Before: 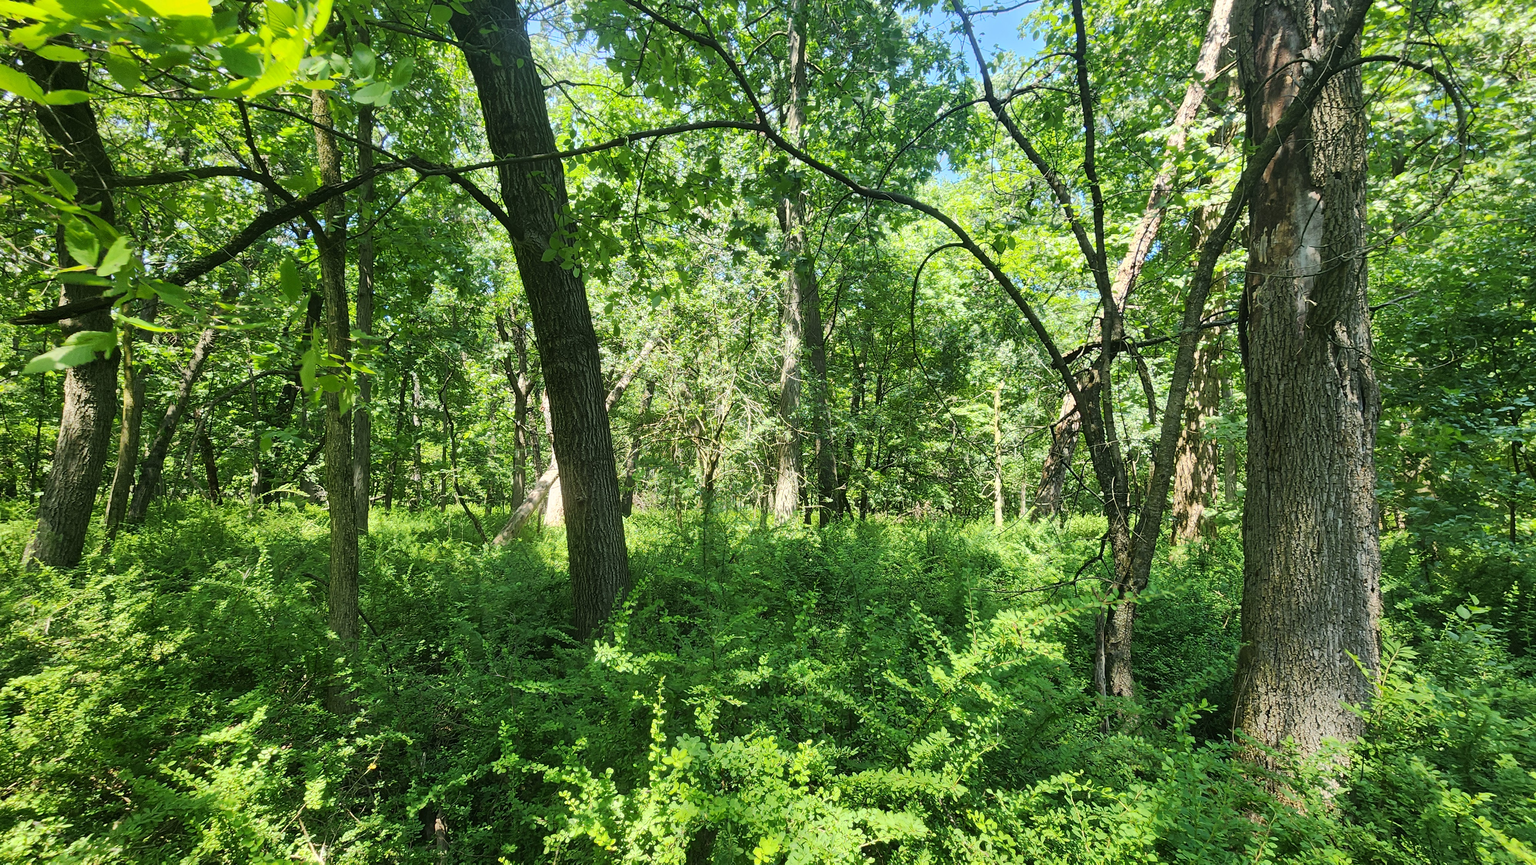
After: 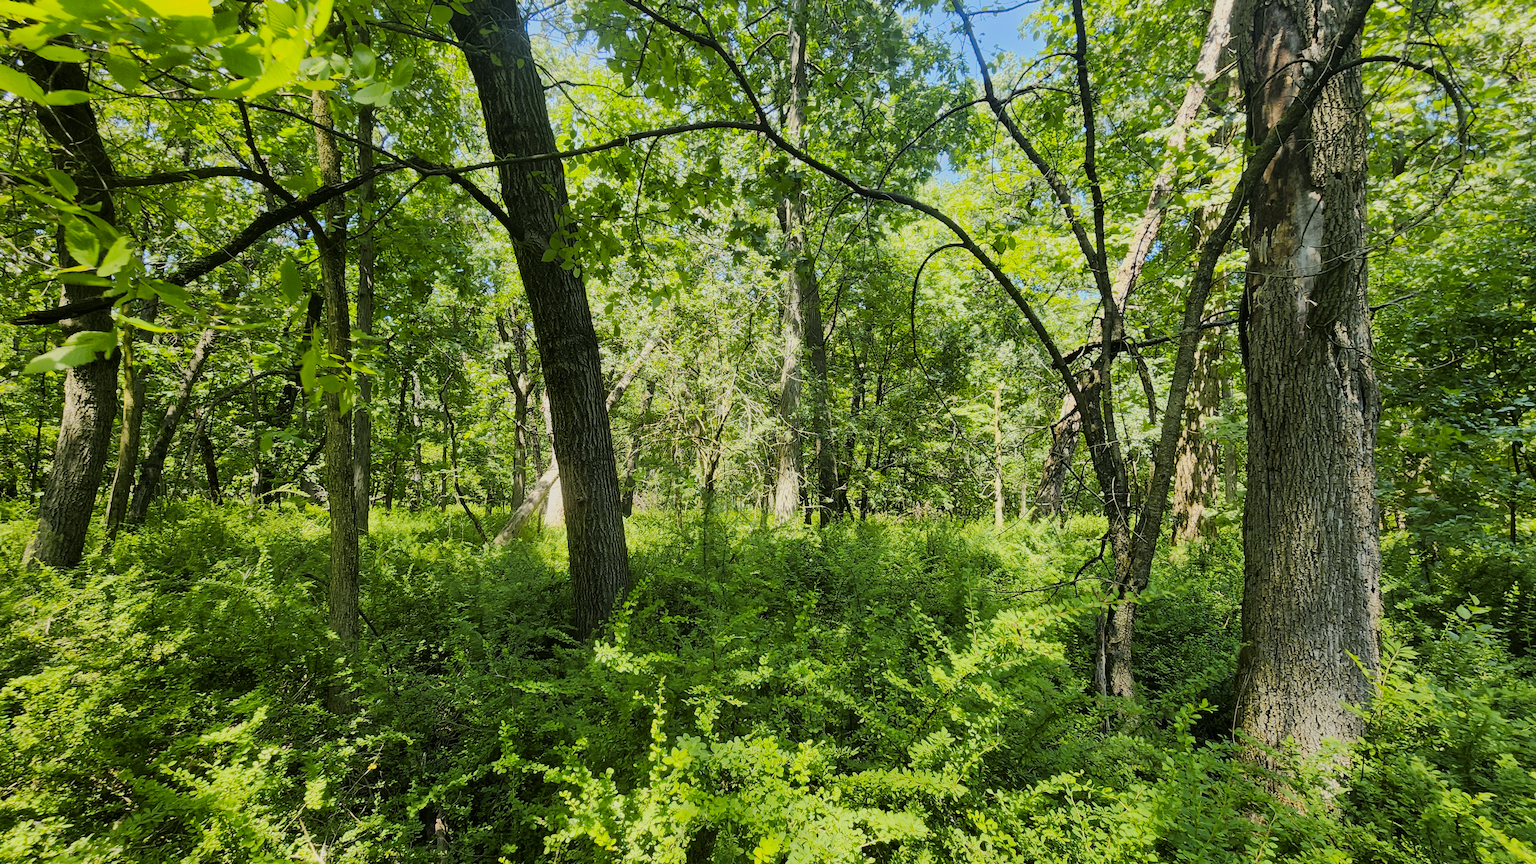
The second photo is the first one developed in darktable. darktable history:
filmic rgb: white relative exposure 3.8 EV, hardness 4.35
color contrast: green-magenta contrast 0.85, blue-yellow contrast 1.25, unbound 0
